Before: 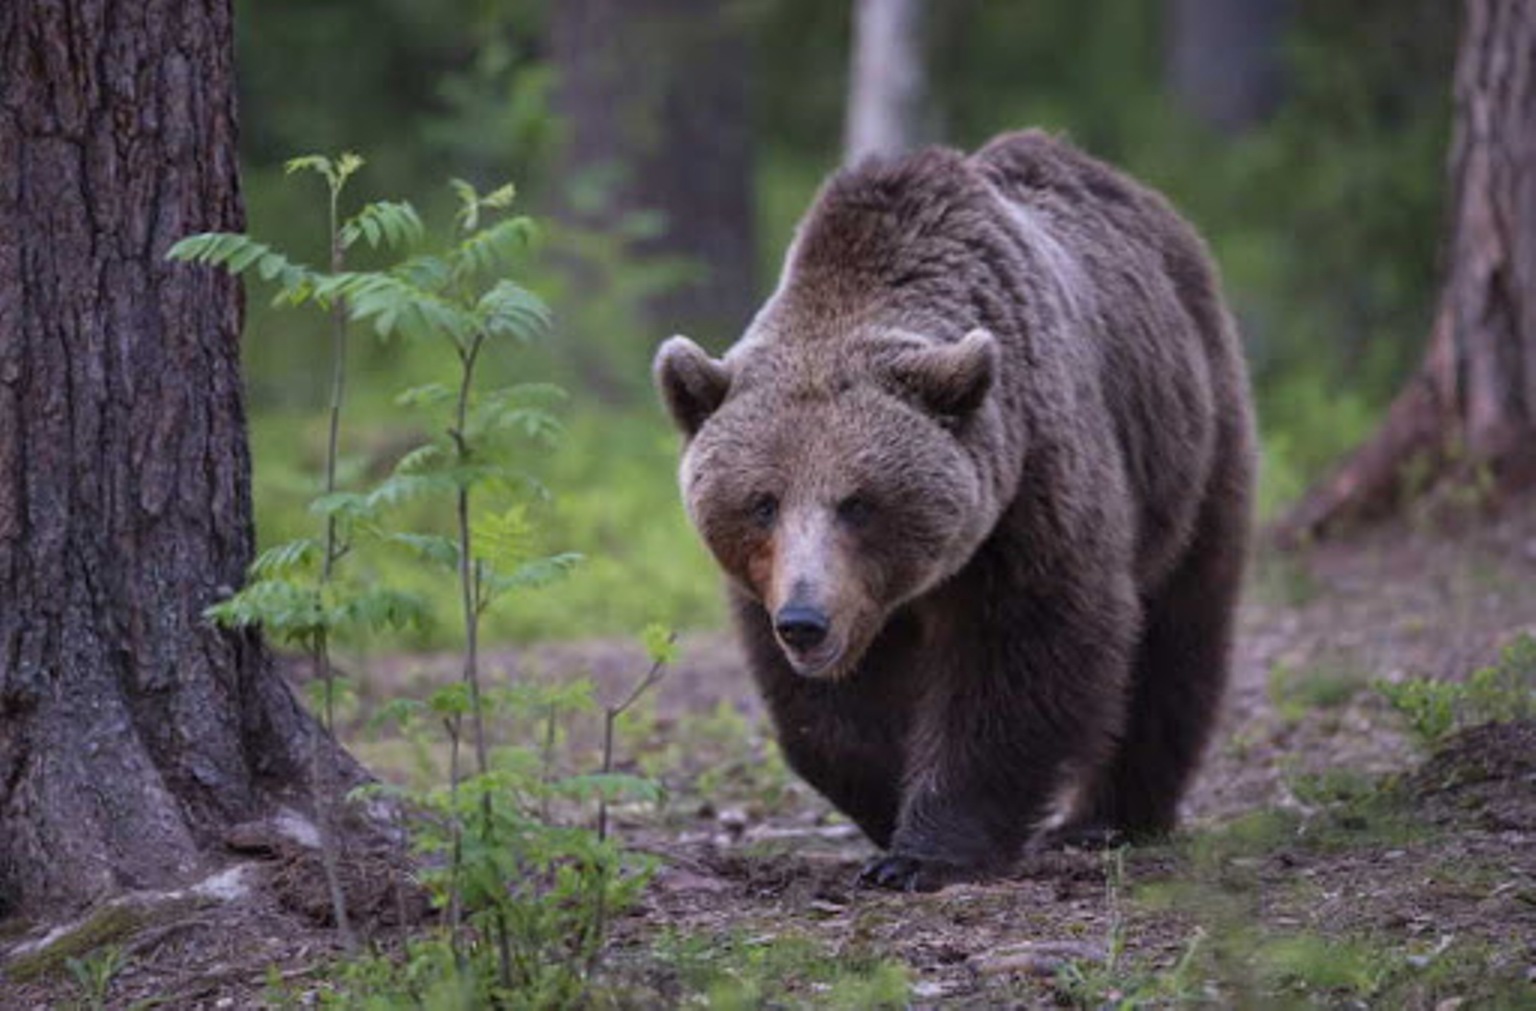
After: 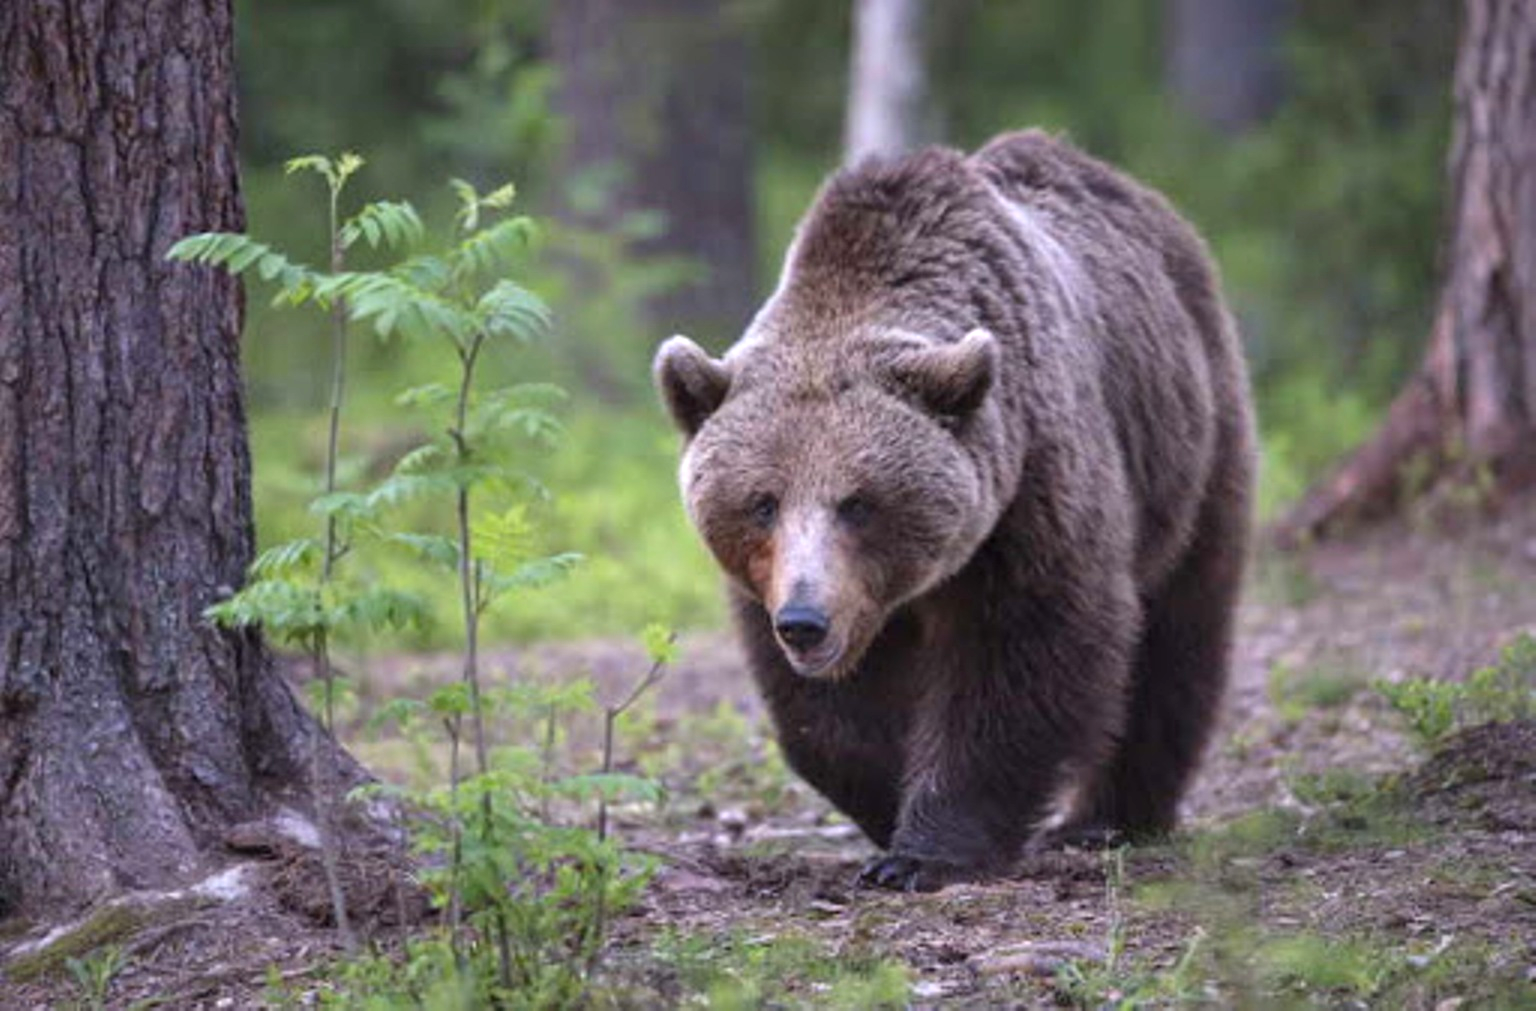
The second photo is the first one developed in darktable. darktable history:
exposure: exposure 0.665 EV, compensate exposure bias true, compensate highlight preservation false
